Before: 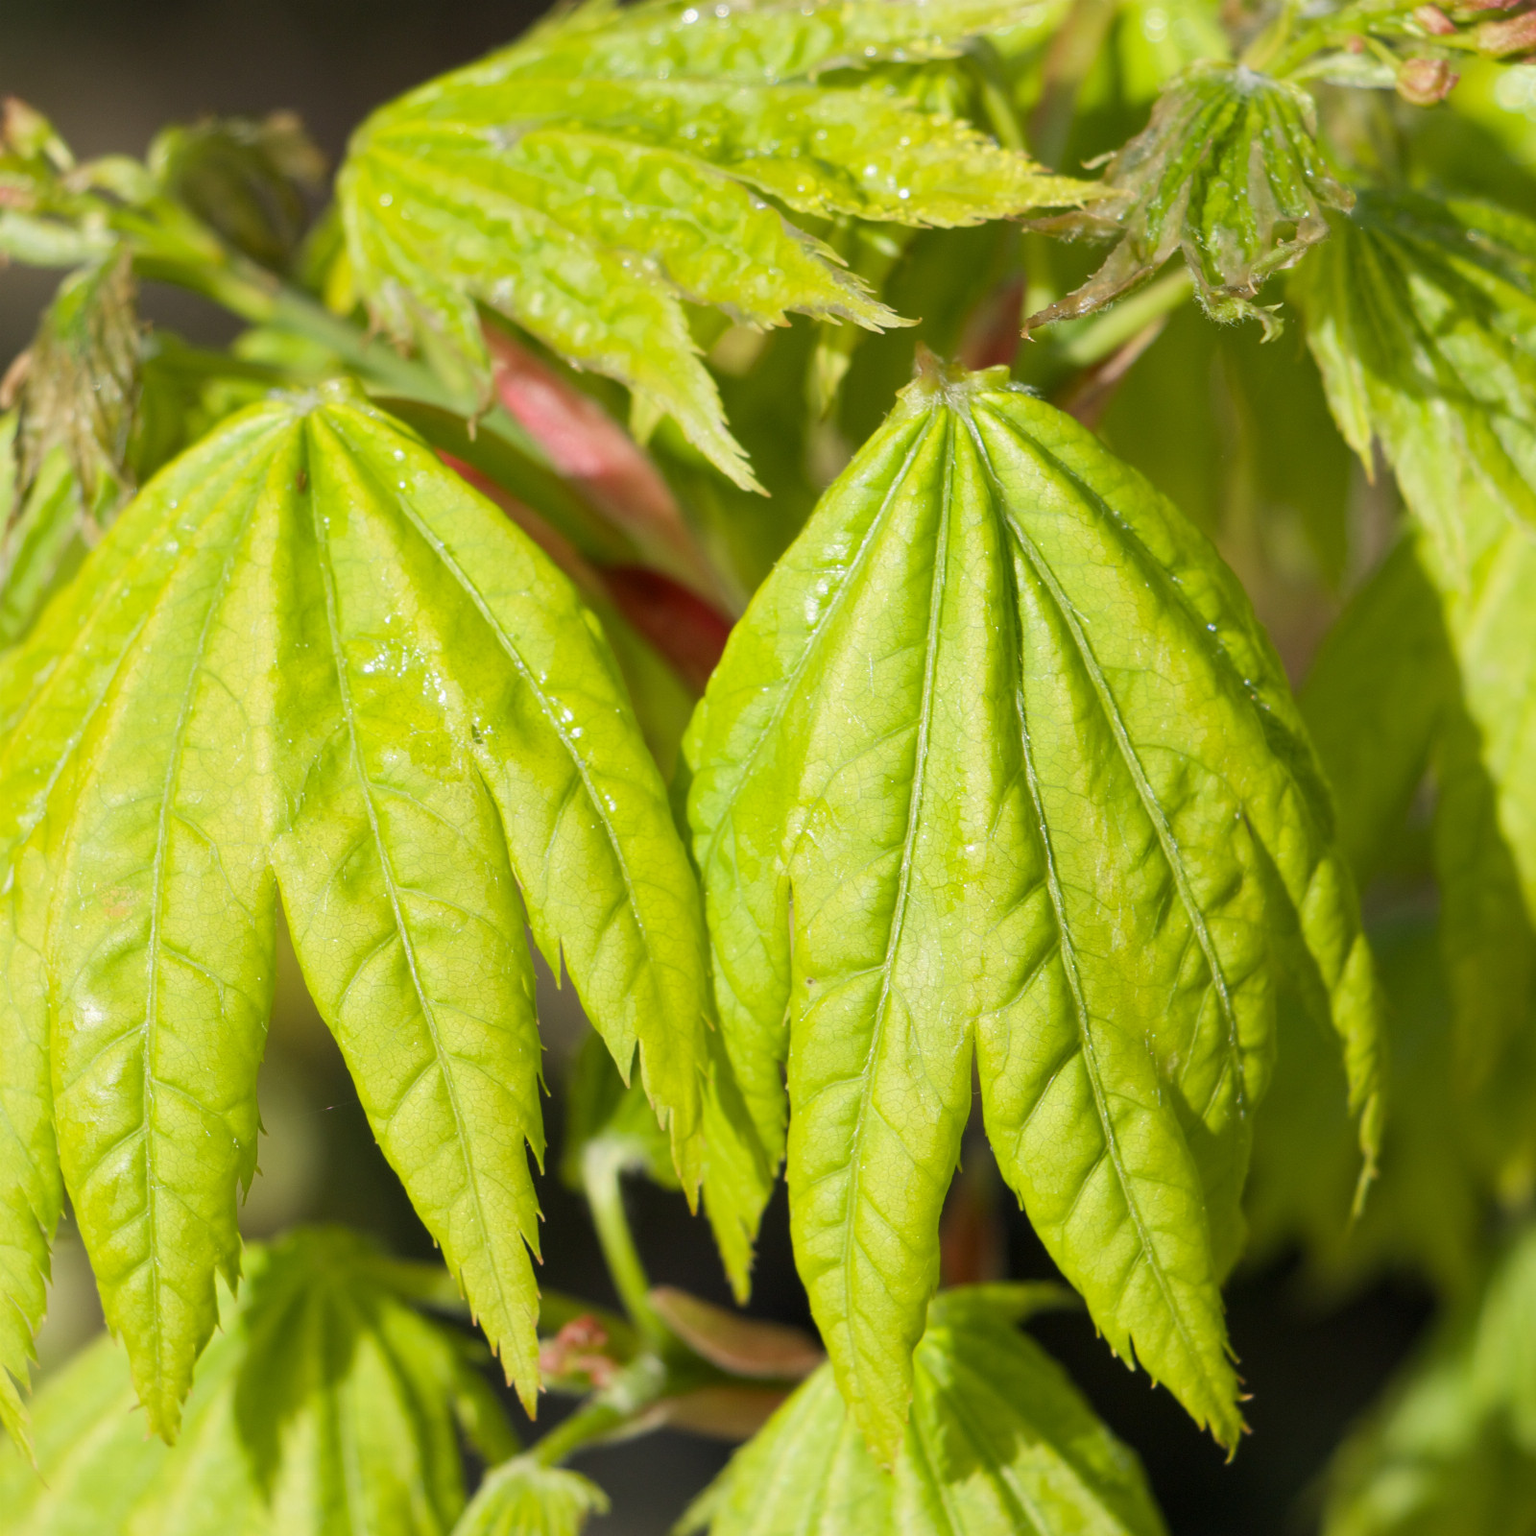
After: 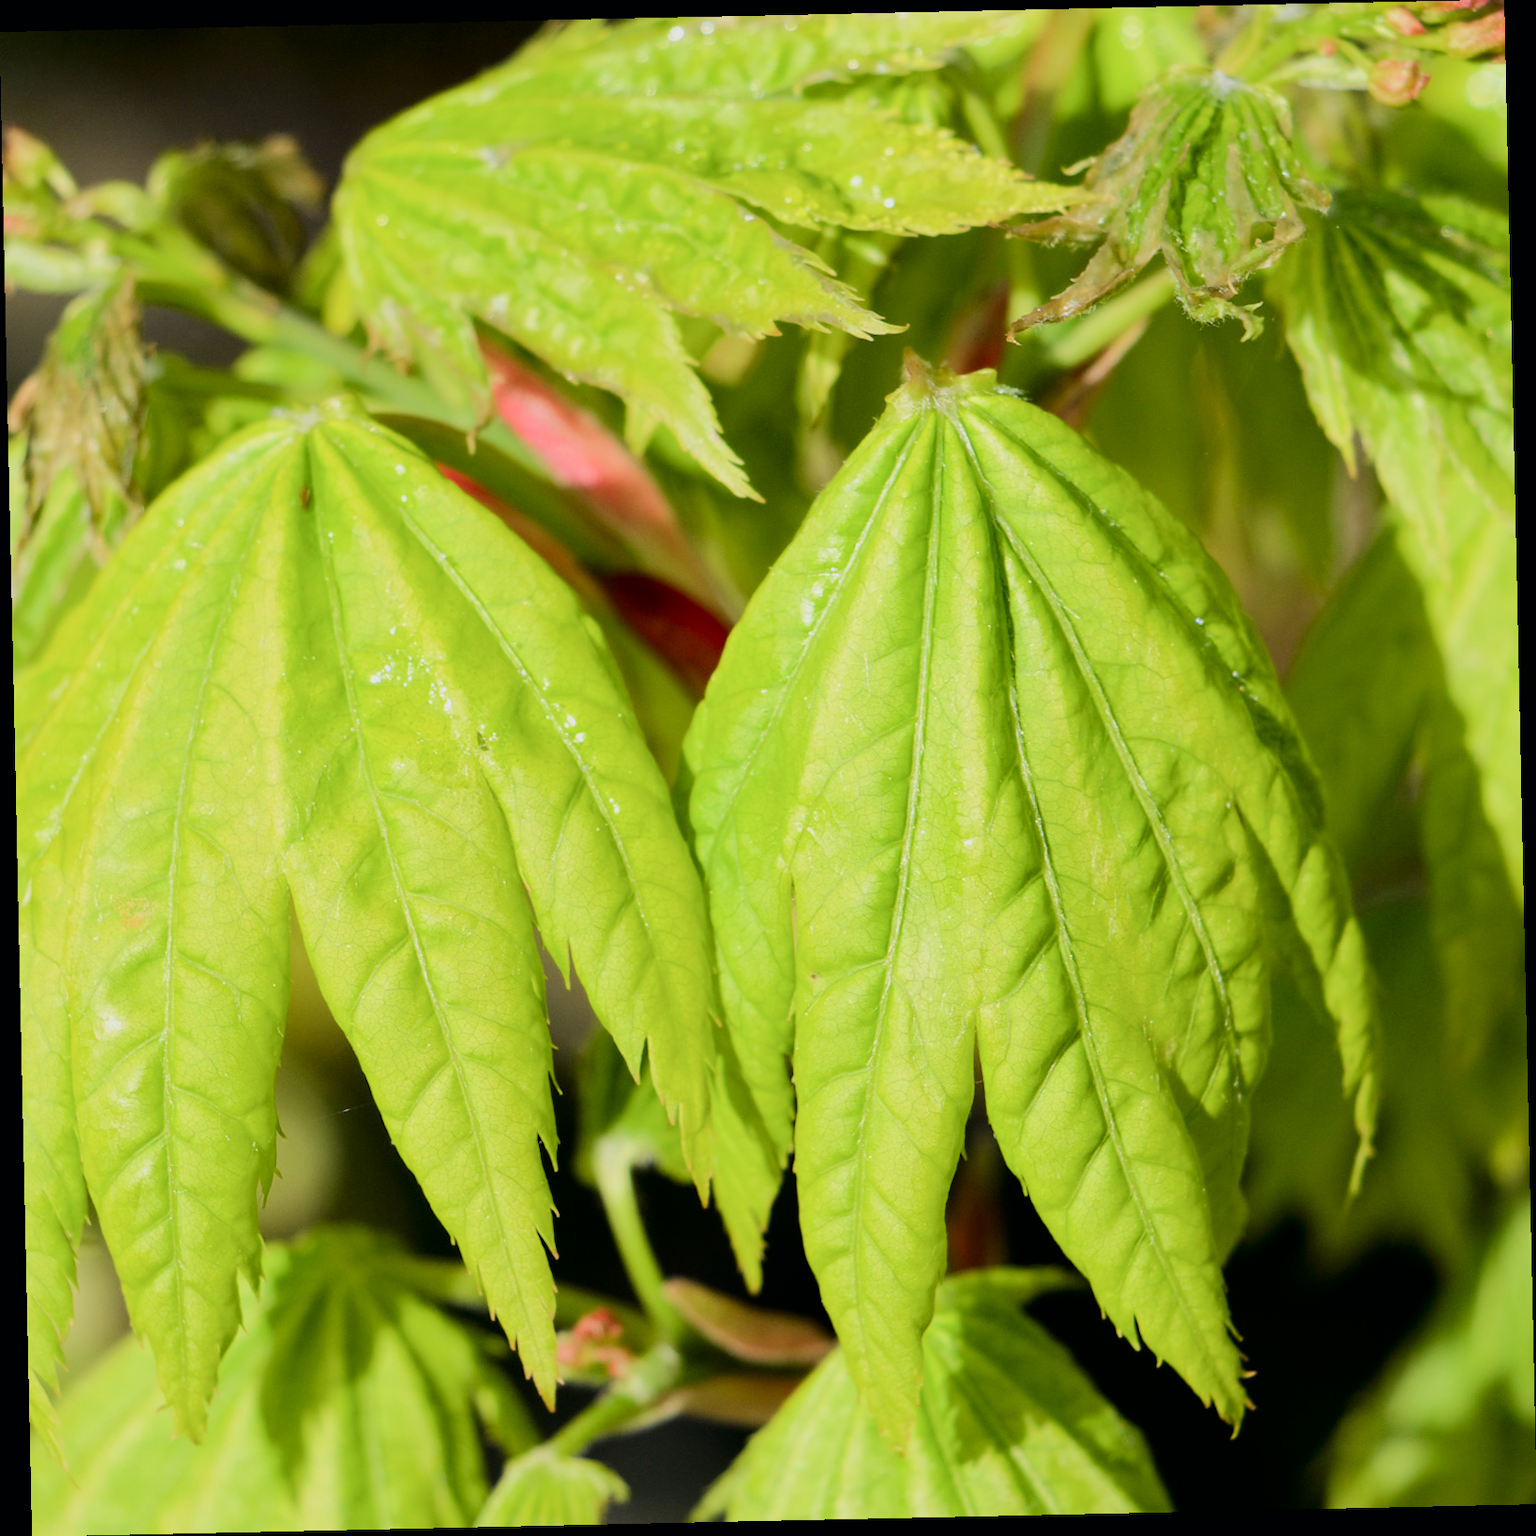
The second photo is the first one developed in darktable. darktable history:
tone curve: curves: ch0 [(0, 0) (0.035, 0.011) (0.133, 0.076) (0.285, 0.265) (0.491, 0.541) (0.617, 0.693) (0.704, 0.77) (0.794, 0.865) (0.895, 0.938) (1, 0.976)]; ch1 [(0, 0) (0.318, 0.278) (0.444, 0.427) (0.502, 0.497) (0.543, 0.547) (0.601, 0.641) (0.746, 0.764) (1, 1)]; ch2 [(0, 0) (0.316, 0.292) (0.381, 0.37) (0.423, 0.448) (0.476, 0.482) (0.502, 0.5) (0.543, 0.547) (0.587, 0.613) (0.642, 0.672) (0.704, 0.727) (0.865, 0.827) (1, 0.951)], color space Lab, independent channels, preserve colors none
rotate and perspective: rotation -1.24°, automatic cropping off
filmic rgb: black relative exposure -7.65 EV, white relative exposure 4.56 EV, hardness 3.61, color science v6 (2022)
